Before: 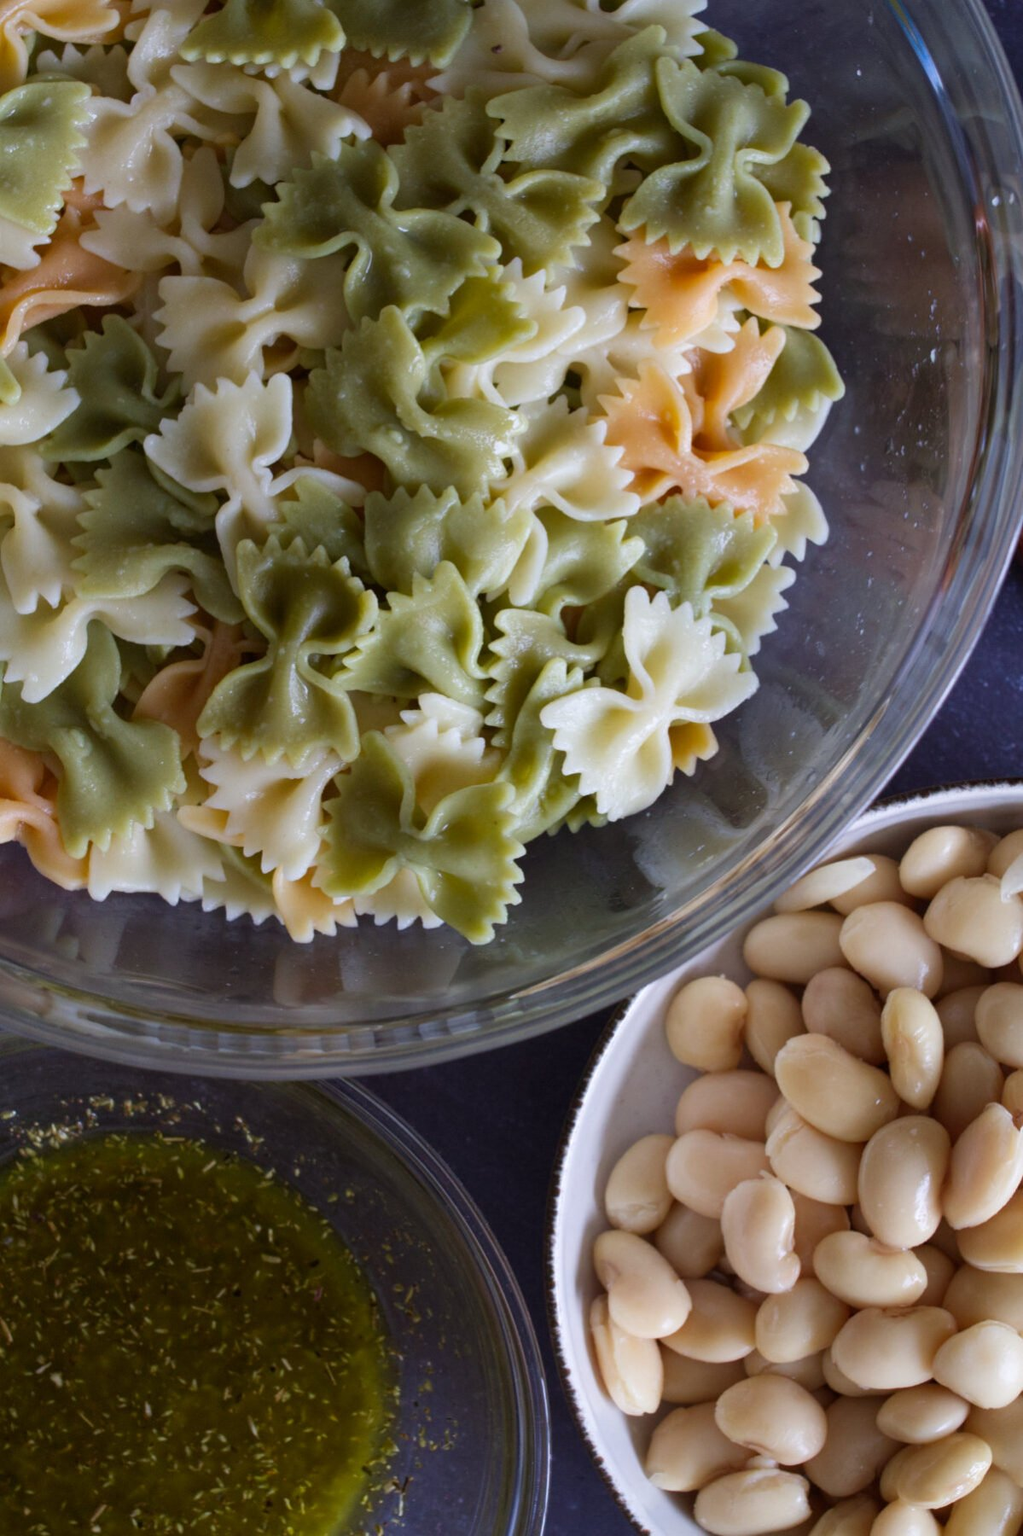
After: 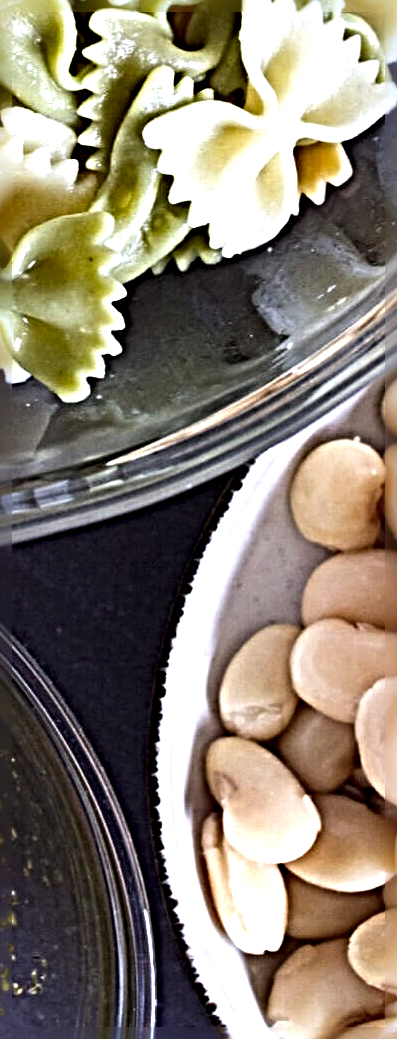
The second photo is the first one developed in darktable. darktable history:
exposure: exposure 0.493 EV, compensate highlight preservation false
tone equalizer: -8 EV -0.417 EV, -7 EV -0.389 EV, -6 EV -0.333 EV, -5 EV -0.222 EV, -3 EV 0.222 EV, -2 EV 0.333 EV, -1 EV 0.389 EV, +0 EV 0.417 EV, edges refinement/feathering 500, mask exposure compensation -1.57 EV, preserve details no
sharpen: radius 6.3, amount 1.8, threshold 0
crop: left 40.878%, top 39.176%, right 25.993%, bottom 3.081%
